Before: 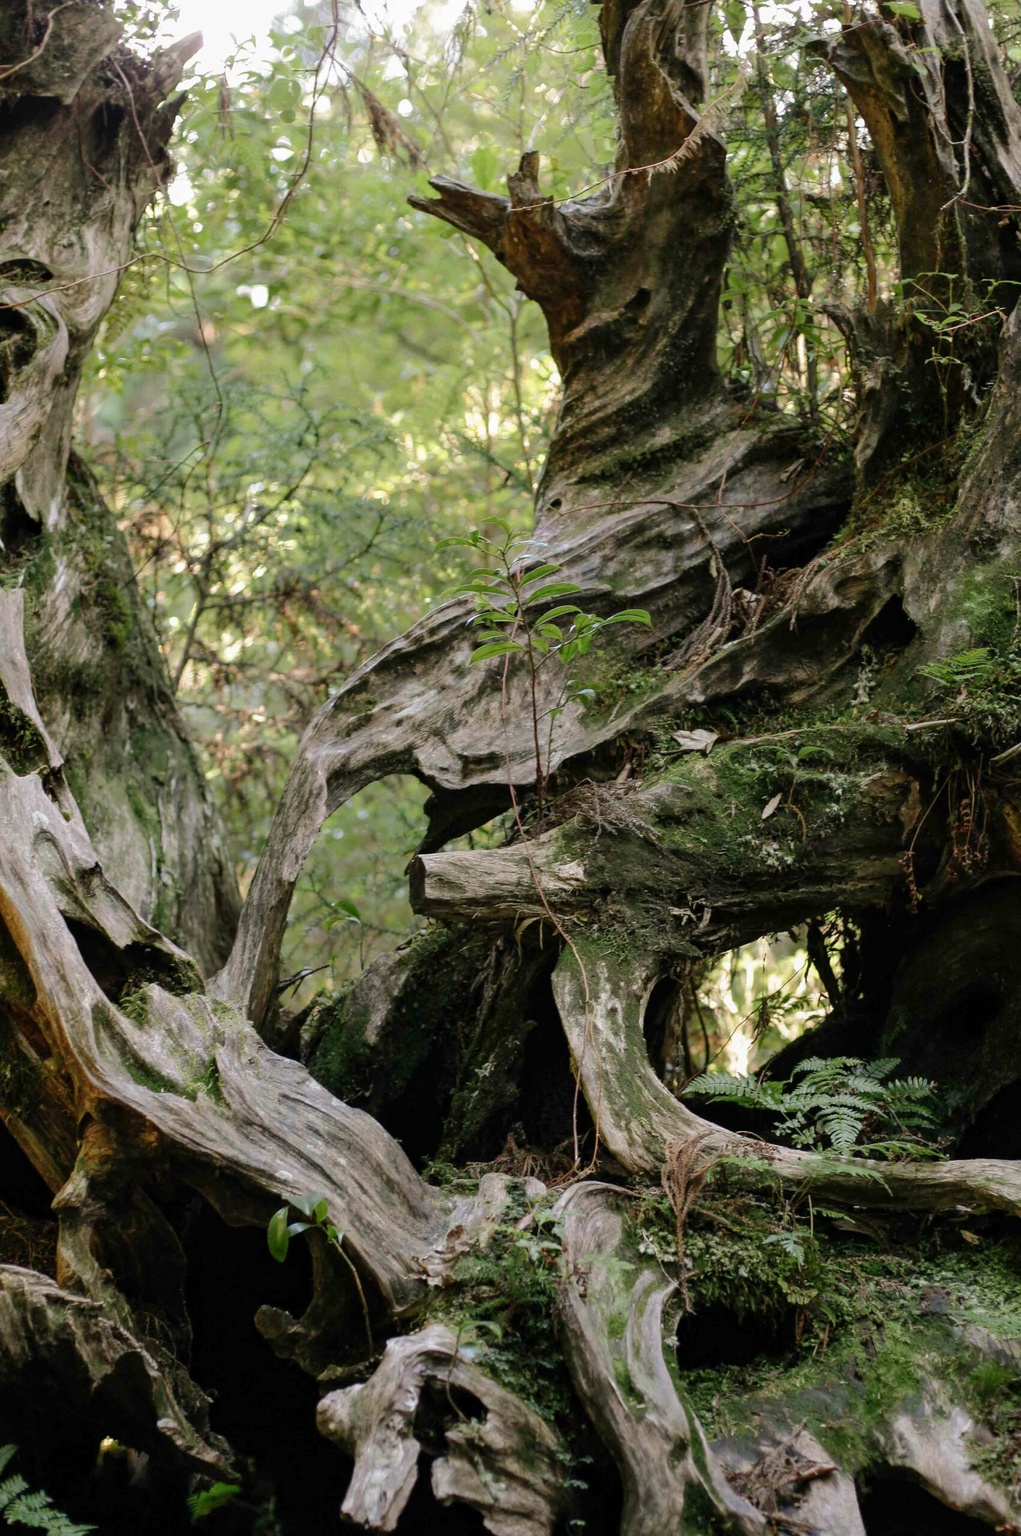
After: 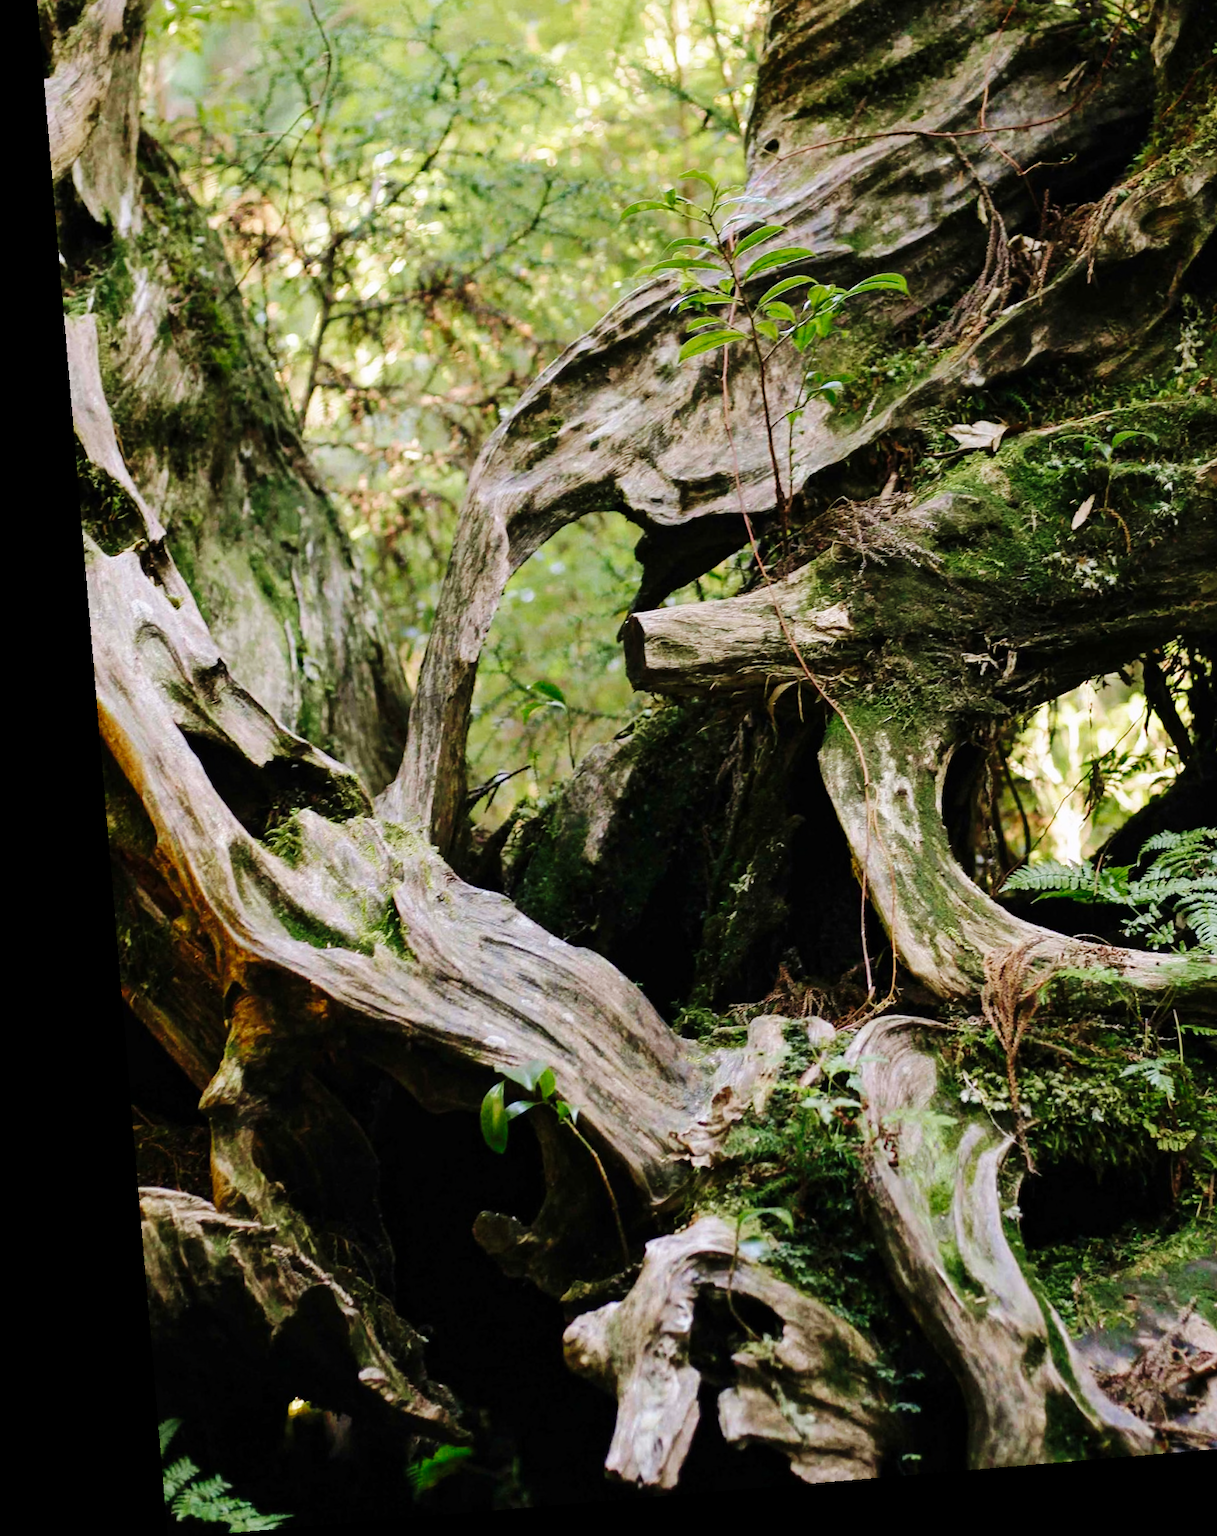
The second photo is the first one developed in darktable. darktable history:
crop: top 26.531%, right 17.959%
velvia: on, module defaults
white balance: red 1.004, blue 1.024
rotate and perspective: rotation -4.86°, automatic cropping off
base curve: curves: ch0 [(0, 0) (0.036, 0.025) (0.121, 0.166) (0.206, 0.329) (0.605, 0.79) (1, 1)], preserve colors none
